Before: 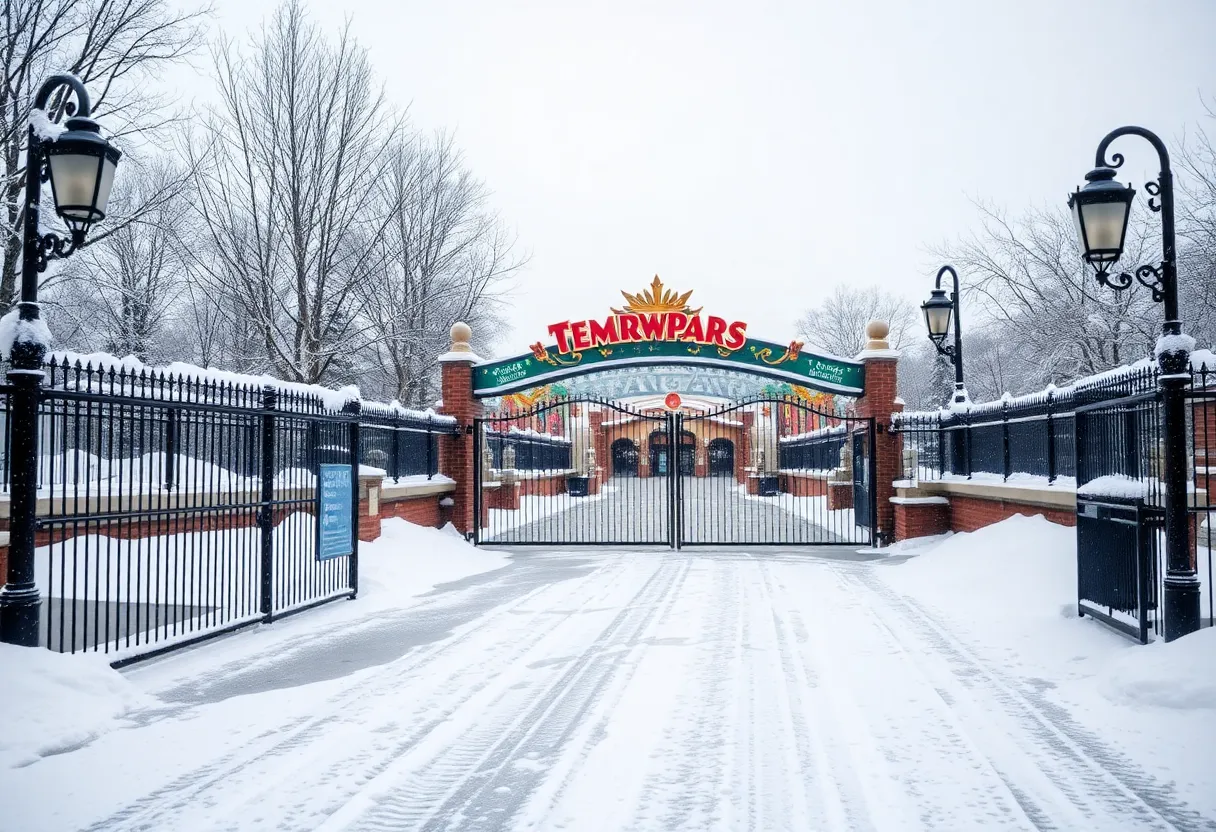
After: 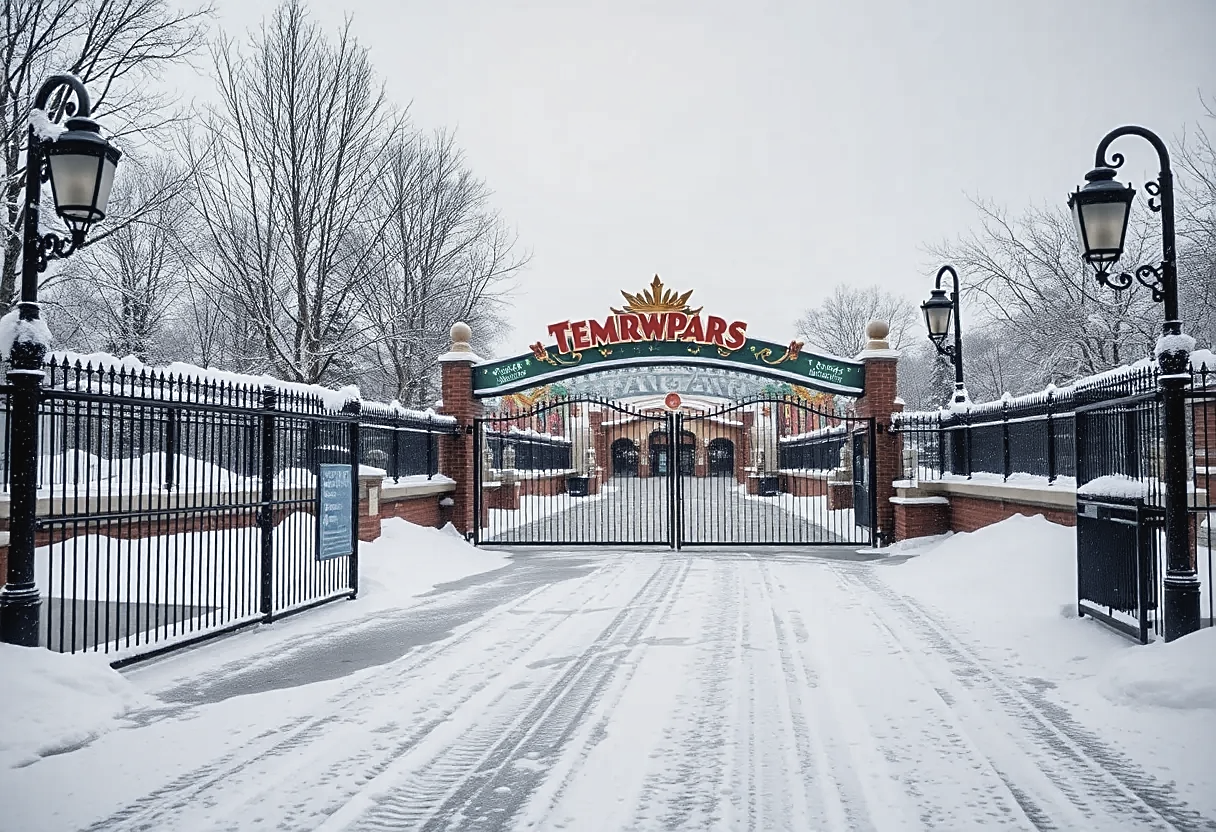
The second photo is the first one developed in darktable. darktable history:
shadows and highlights: shadows 43.54, white point adjustment -1.27, soften with gaussian
sharpen: on, module defaults
contrast brightness saturation: contrast -0.052, saturation -0.413
